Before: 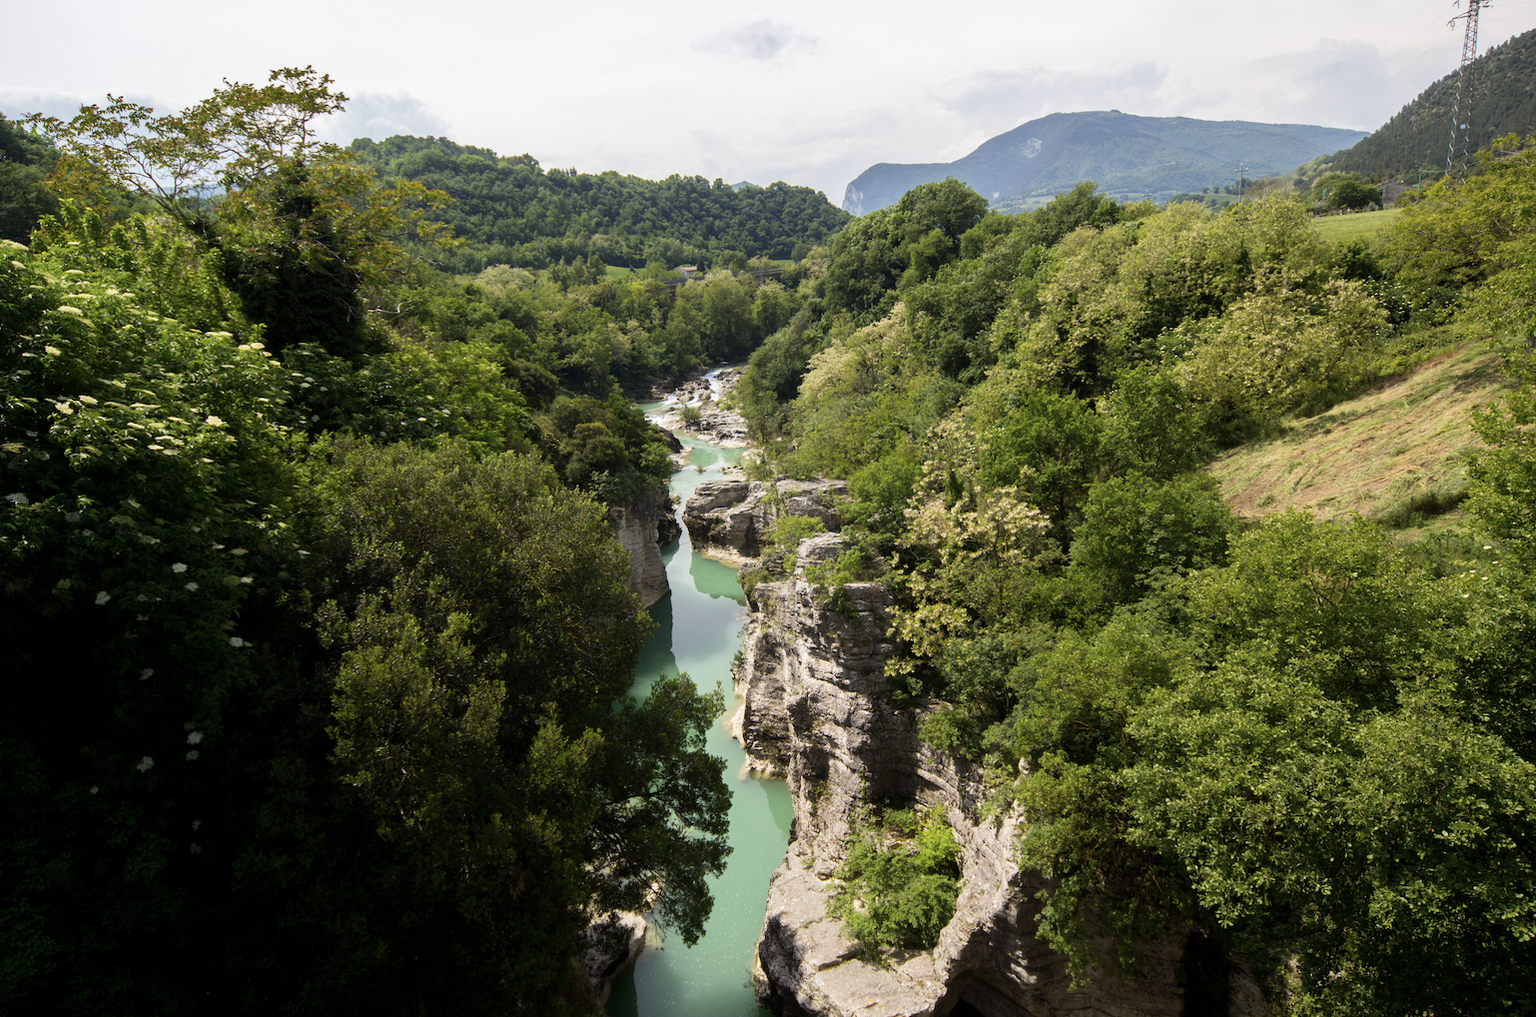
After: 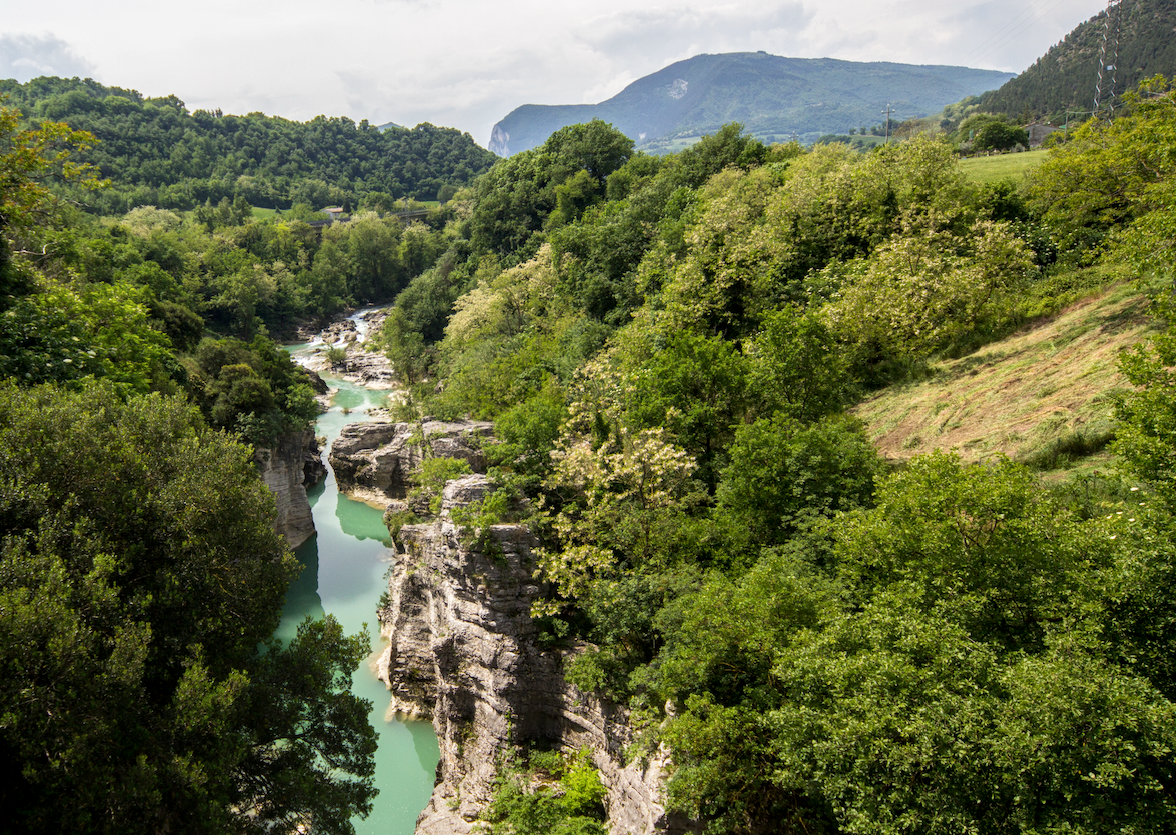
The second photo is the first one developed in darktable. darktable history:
local contrast: on, module defaults
crop: left 23.095%, top 5.827%, bottom 11.854%
